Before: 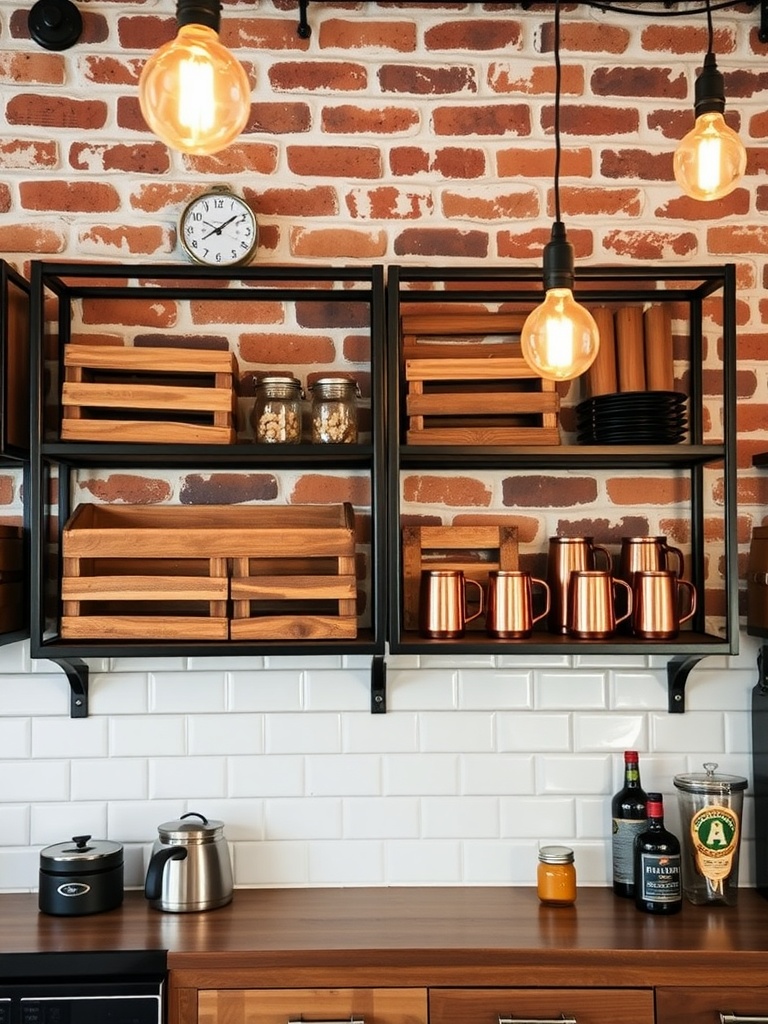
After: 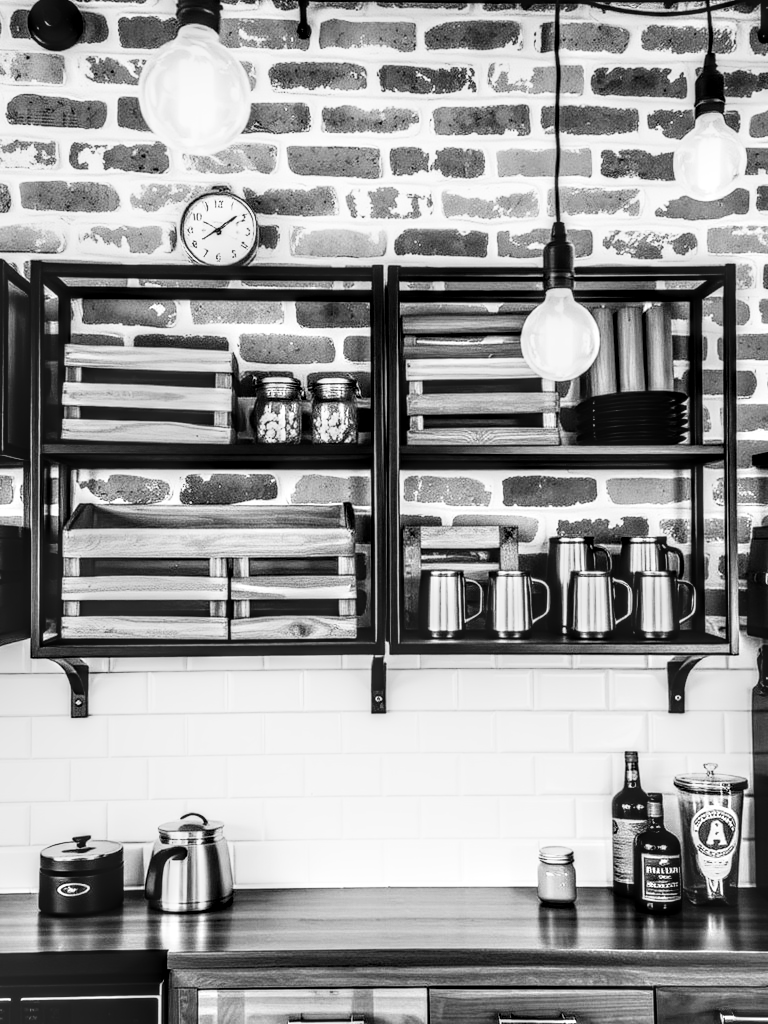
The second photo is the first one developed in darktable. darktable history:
monochrome: on, module defaults
rgb curve: curves: ch0 [(0, 0) (0.21, 0.15) (0.24, 0.21) (0.5, 0.75) (0.75, 0.96) (0.89, 0.99) (1, 1)]; ch1 [(0, 0.02) (0.21, 0.13) (0.25, 0.2) (0.5, 0.67) (0.75, 0.9) (0.89, 0.97) (1, 1)]; ch2 [(0, 0.02) (0.21, 0.13) (0.25, 0.2) (0.5, 0.67) (0.75, 0.9) (0.89, 0.97) (1, 1)], compensate middle gray true
local contrast: highlights 0%, shadows 0%, detail 182%
white balance: red 1.009, blue 1.027
